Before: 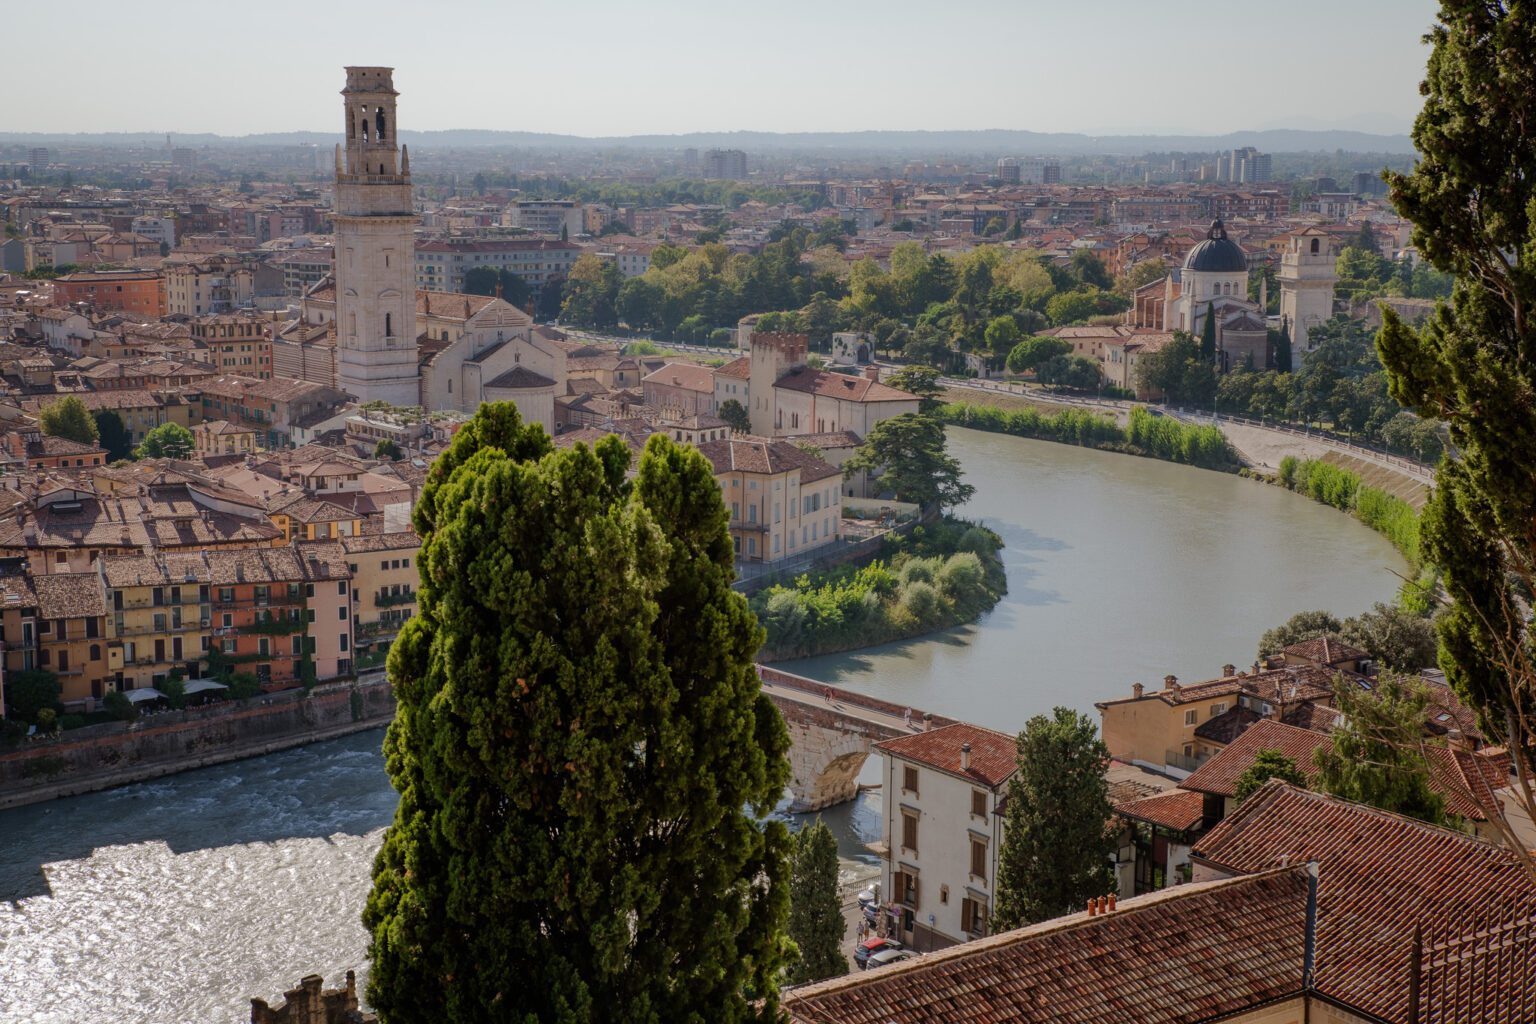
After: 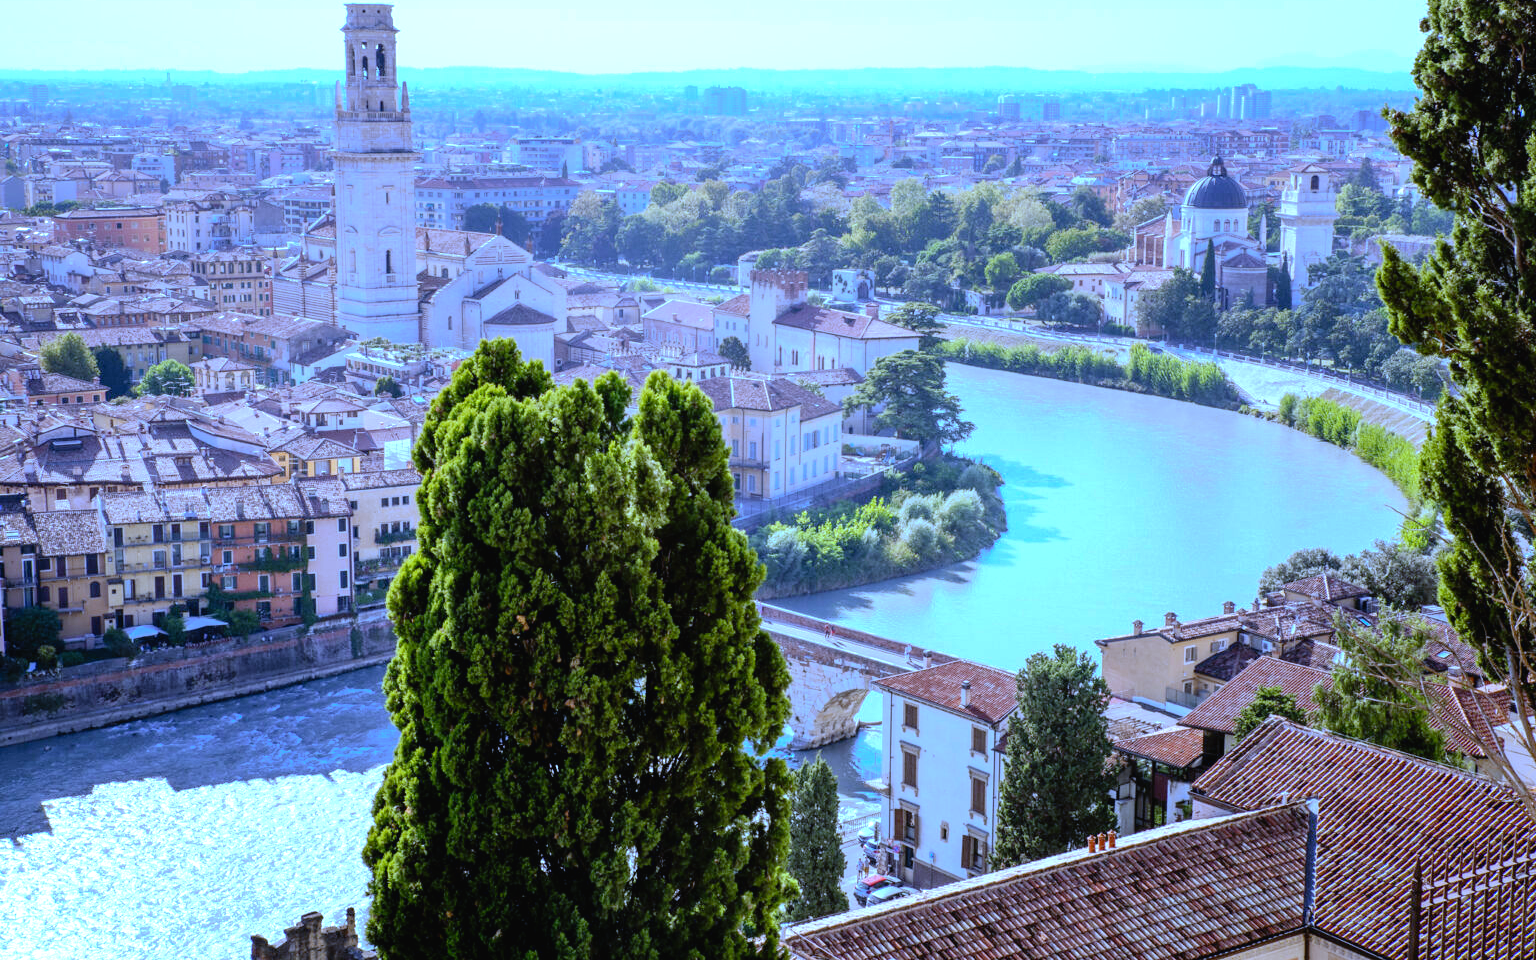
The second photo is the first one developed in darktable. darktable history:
white balance: red 0.766, blue 1.537
crop and rotate: top 6.25%
exposure: black level correction 0, exposure 1.45 EV, compensate exposure bias true, compensate highlight preservation false
tone curve: curves: ch0 [(0, 0) (0.003, 0.018) (0.011, 0.019) (0.025, 0.02) (0.044, 0.024) (0.069, 0.034) (0.1, 0.049) (0.136, 0.082) (0.177, 0.136) (0.224, 0.196) (0.277, 0.263) (0.335, 0.329) (0.399, 0.401) (0.468, 0.473) (0.543, 0.546) (0.623, 0.625) (0.709, 0.698) (0.801, 0.779) (0.898, 0.867) (1, 1)], preserve colors none
